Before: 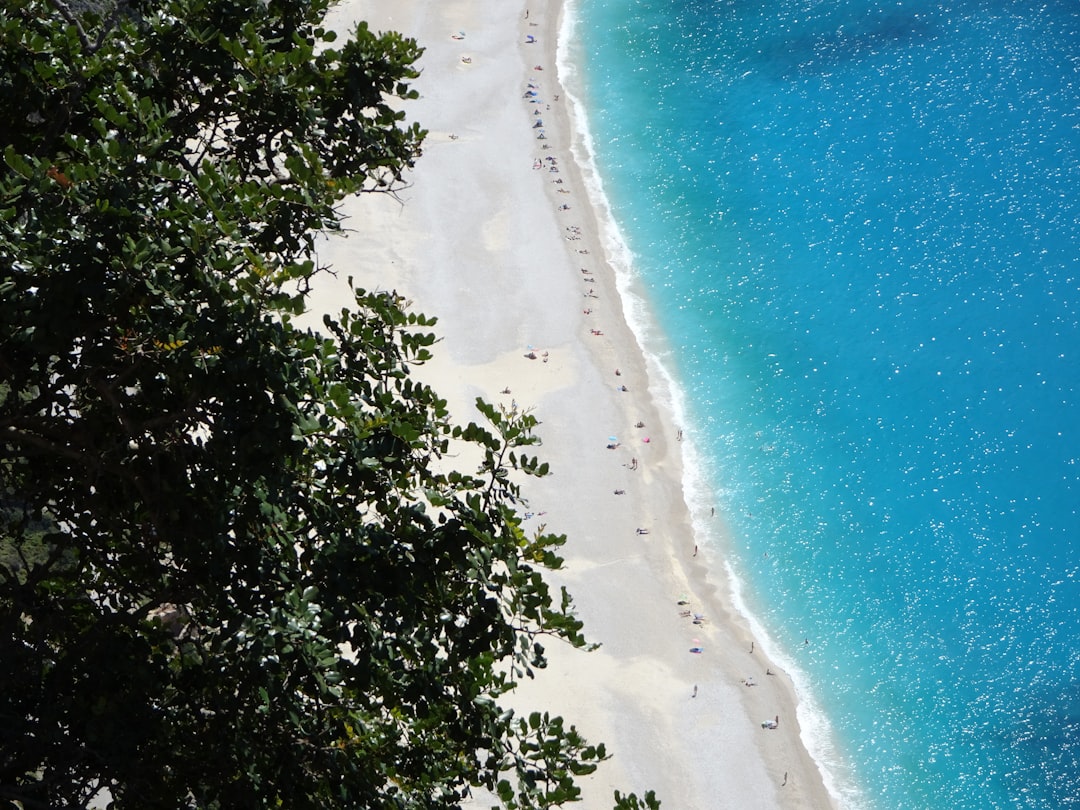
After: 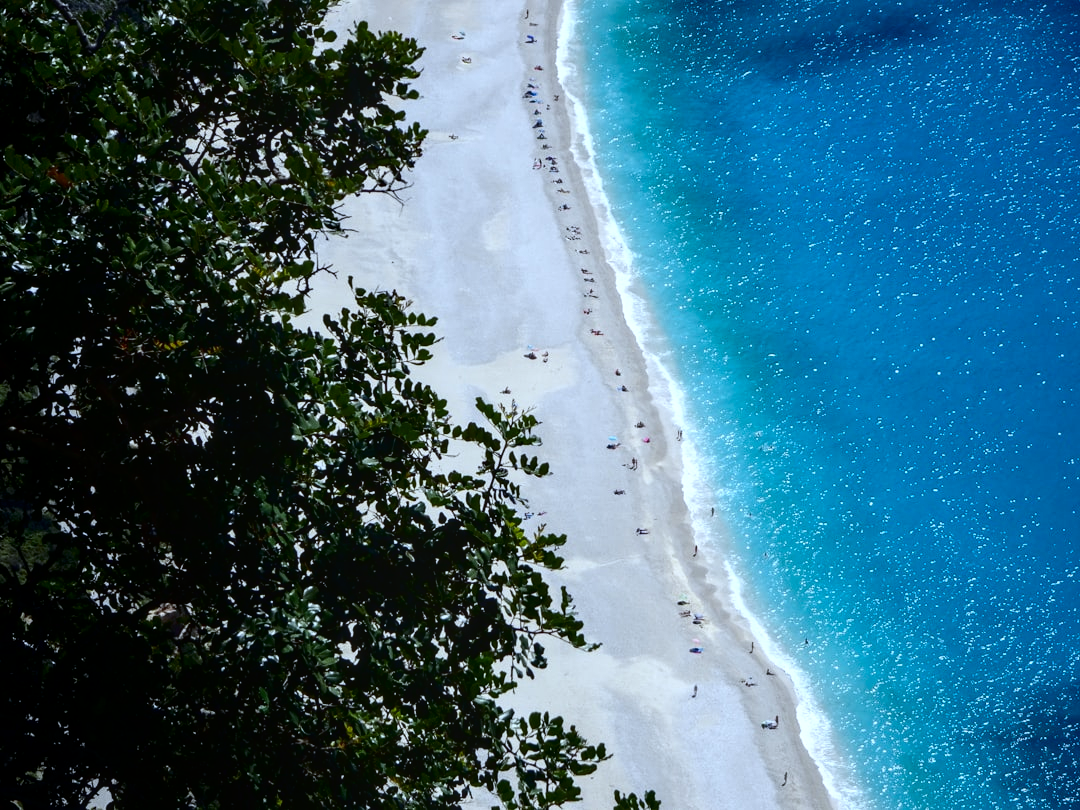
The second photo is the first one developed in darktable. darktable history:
local contrast: on, module defaults
white balance: red 0.924, blue 1.095
contrast brightness saturation: contrast 0.19, brightness -0.24, saturation 0.11
